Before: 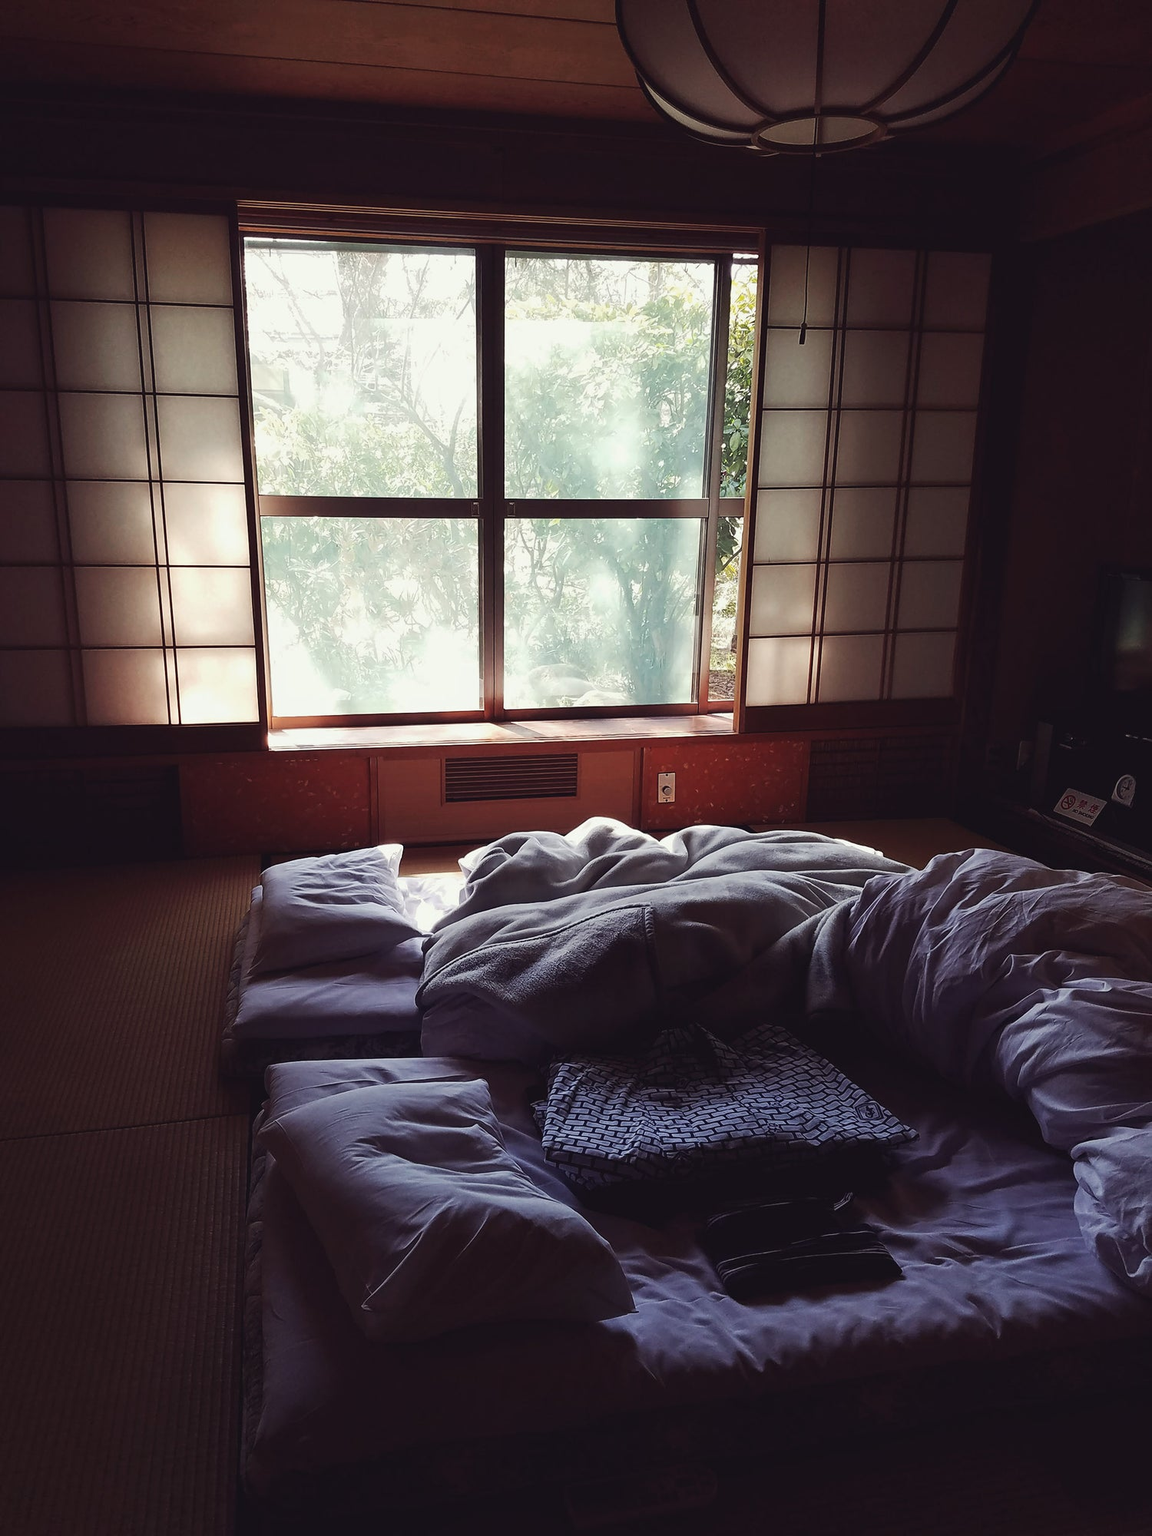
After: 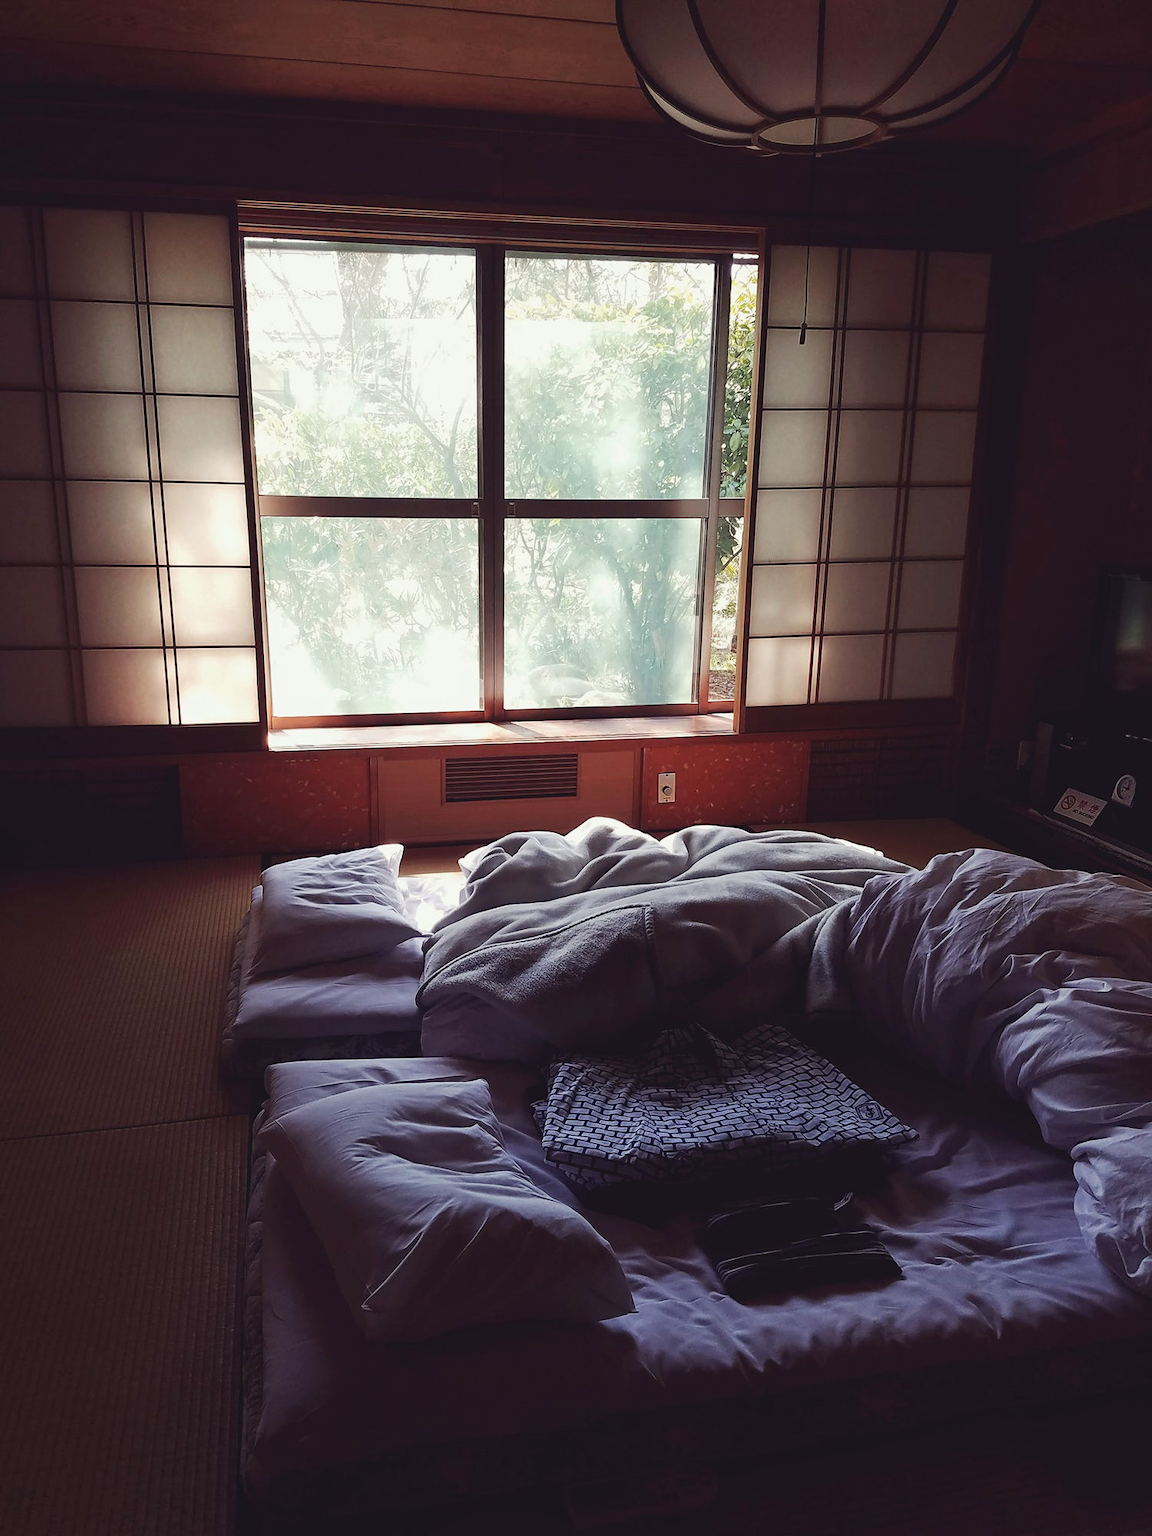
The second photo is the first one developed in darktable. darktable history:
contrast brightness saturation: saturation -0.056
levels: levels [0, 0.478, 1]
